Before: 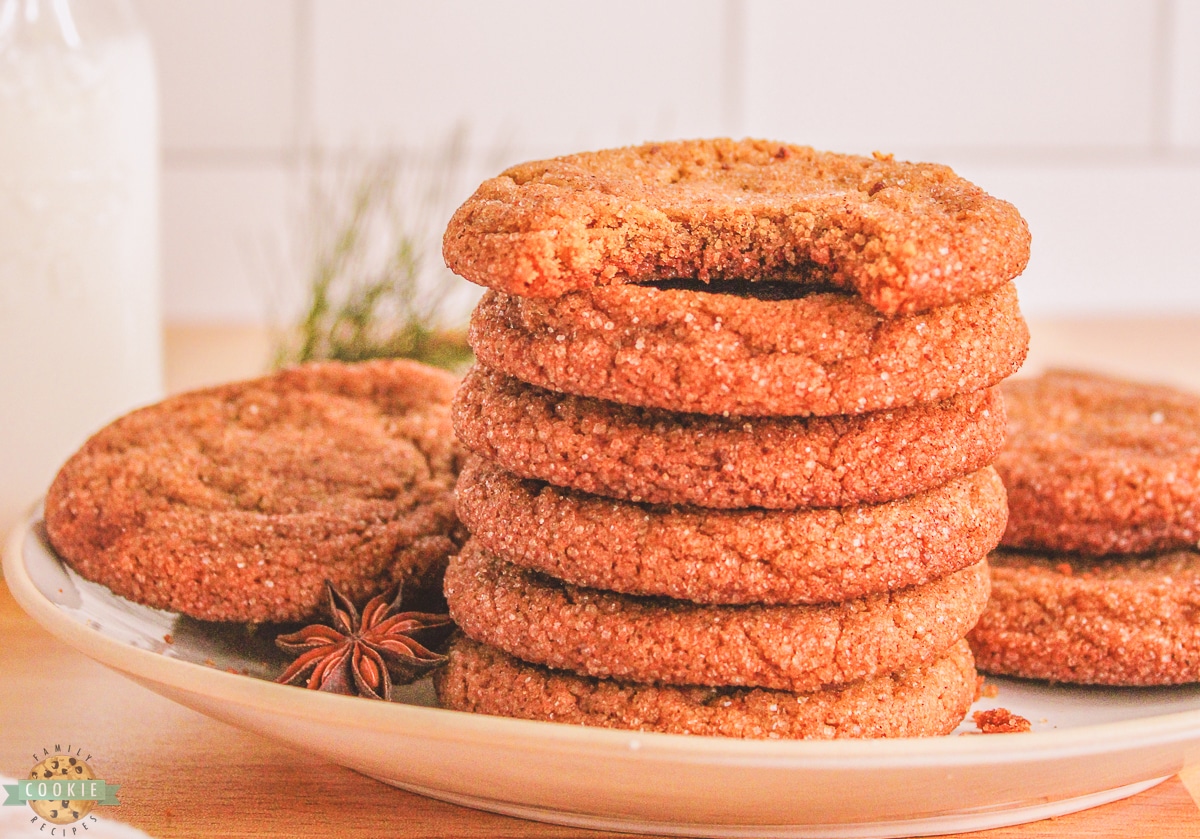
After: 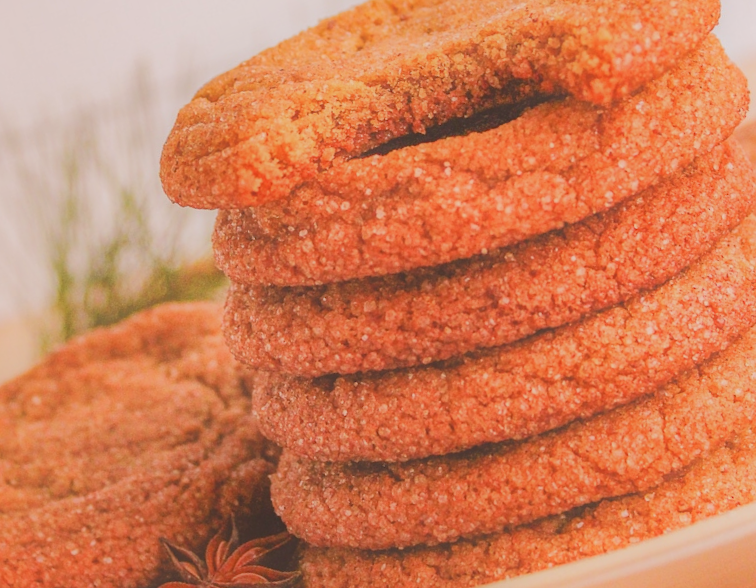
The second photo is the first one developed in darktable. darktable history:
shadows and highlights: shadows color adjustment 98%, highlights color adjustment 58.92%
crop and rotate: angle 18.96°, left 6.914%, right 4.194%, bottom 1.123%
contrast equalizer: y [[0.6 ×6], [0.55 ×6], [0 ×6], [0 ×6], [0 ×6]], mix -0.985
